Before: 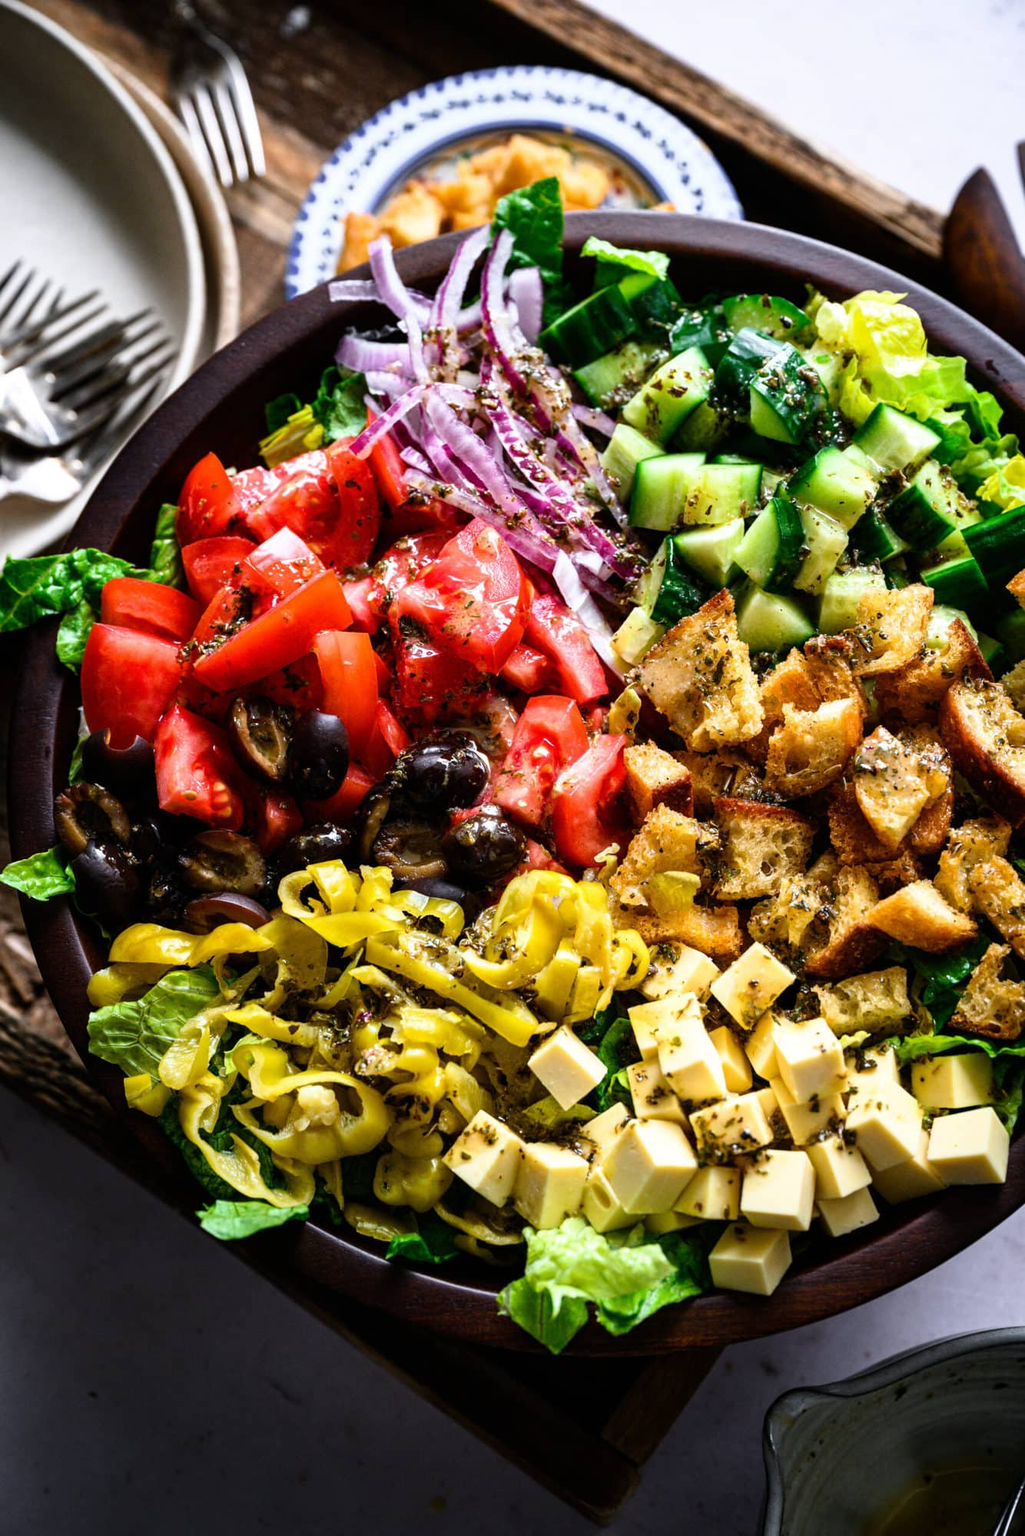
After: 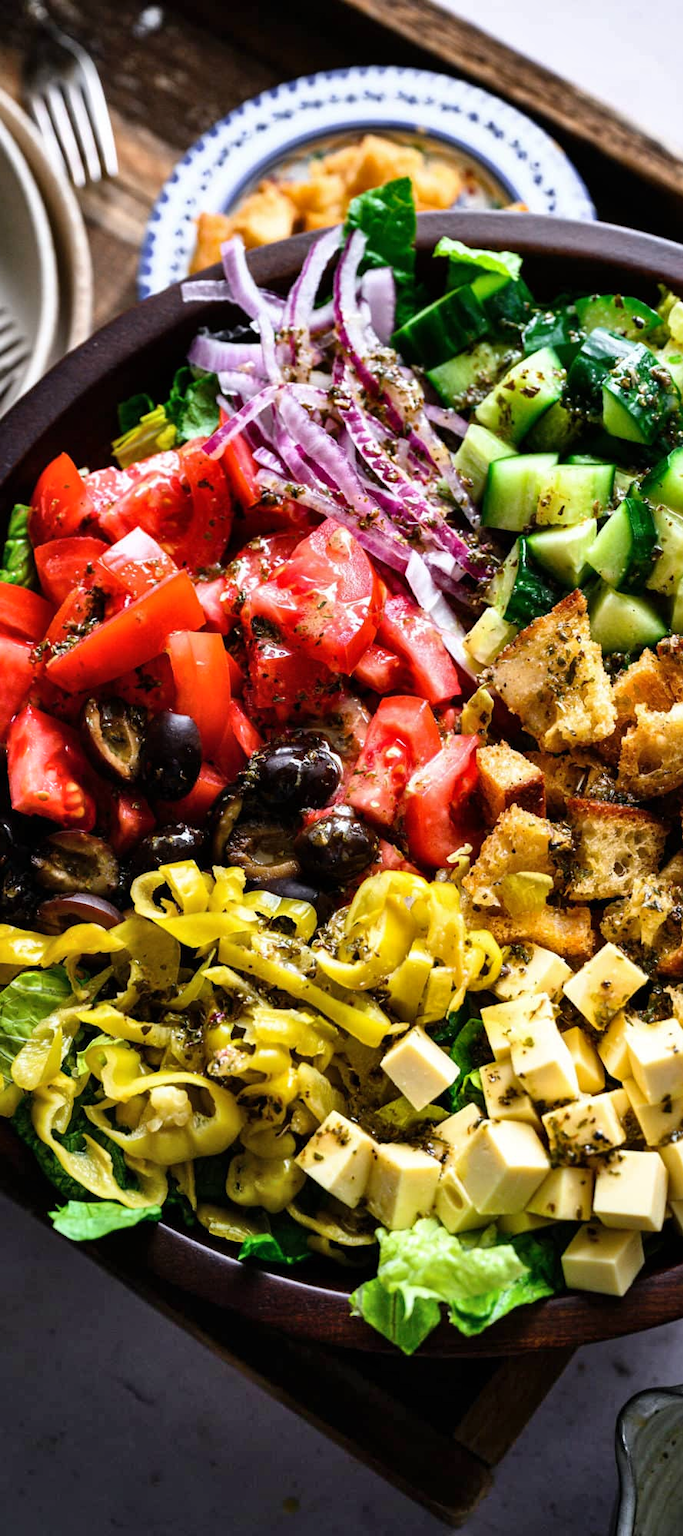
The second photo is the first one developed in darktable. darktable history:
crop and rotate: left 14.434%, right 18.817%
shadows and highlights: low approximation 0.01, soften with gaussian
